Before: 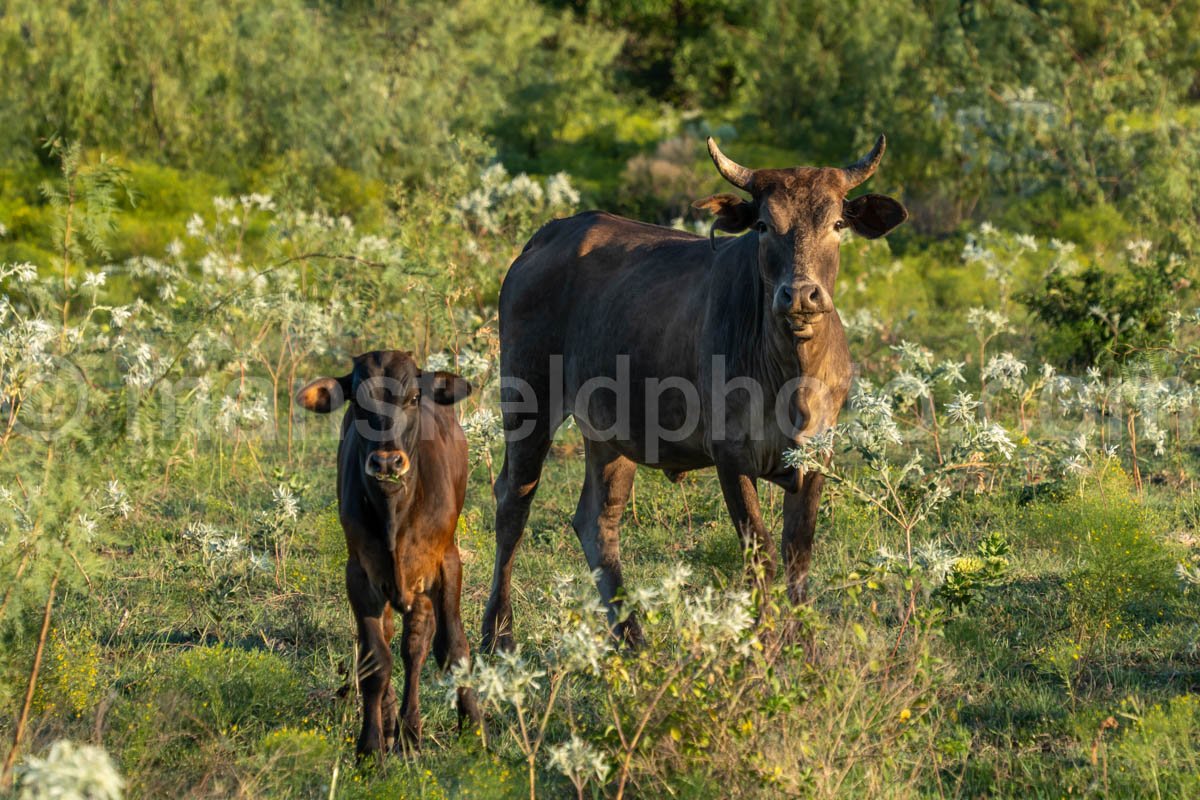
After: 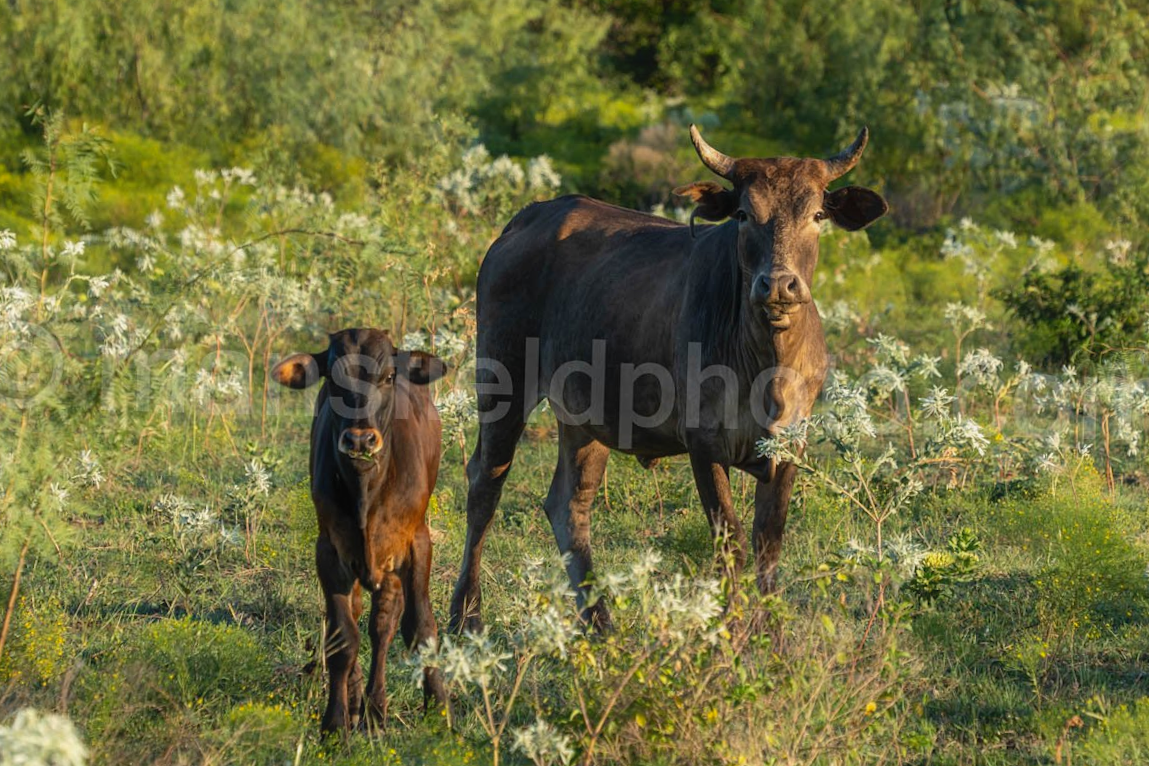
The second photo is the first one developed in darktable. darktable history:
crop and rotate: angle -1.69°
contrast equalizer: y [[0.5, 0.488, 0.462, 0.461, 0.491, 0.5], [0.5 ×6], [0.5 ×6], [0 ×6], [0 ×6]]
